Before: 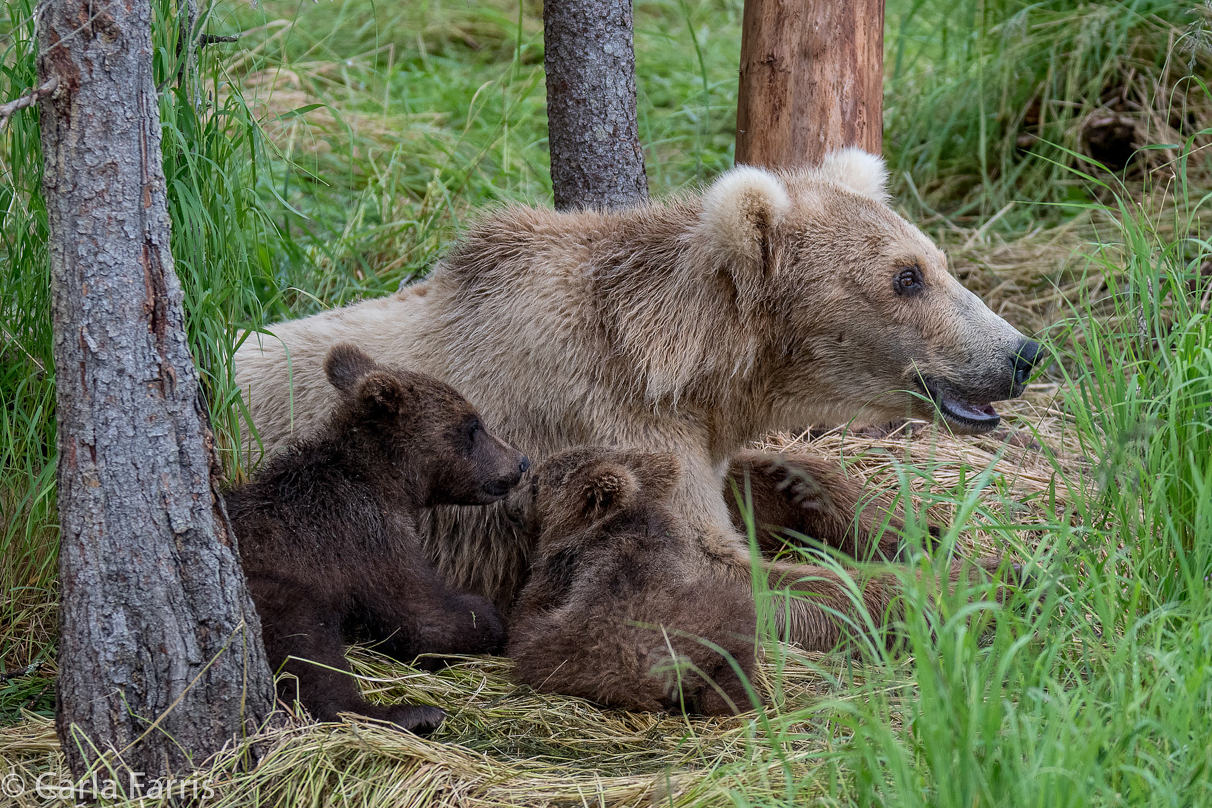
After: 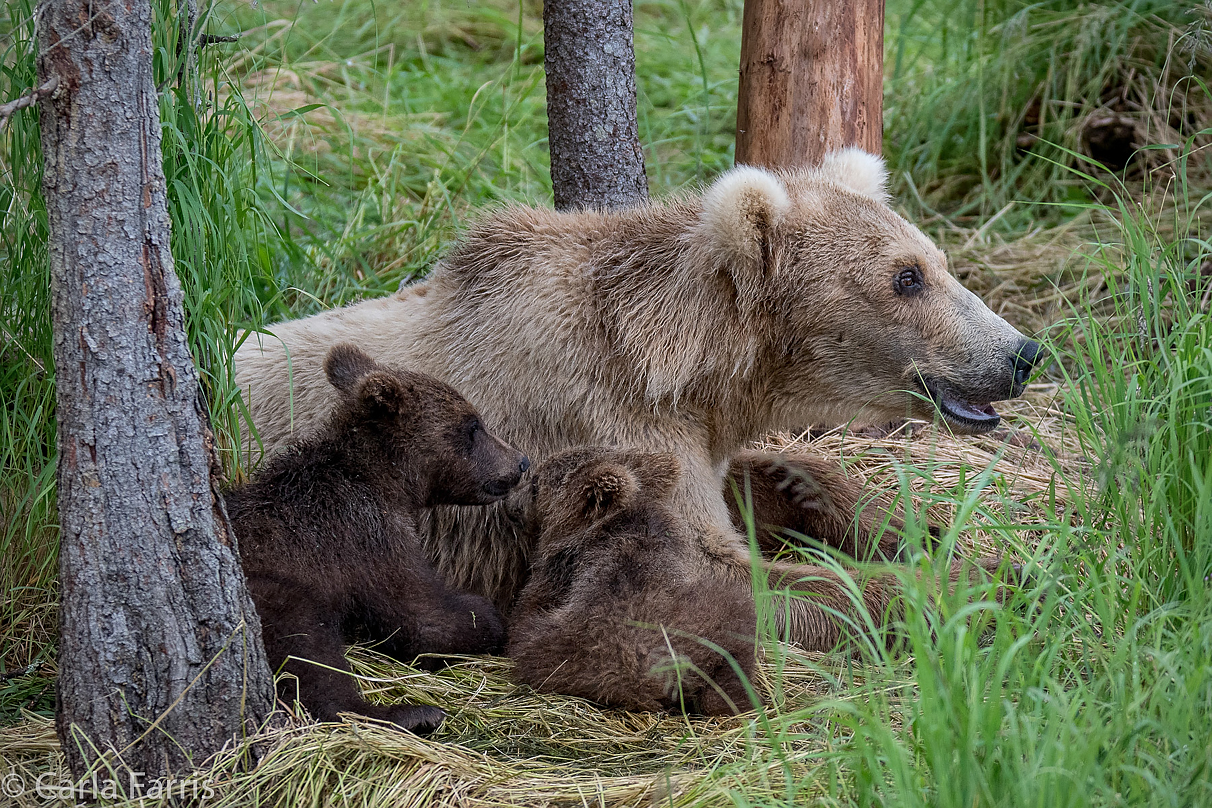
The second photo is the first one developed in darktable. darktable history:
sharpen: radius 0.985, threshold 0.907
vignetting: fall-off start 74.42%, fall-off radius 66.5%, brightness -0.435, saturation -0.206
